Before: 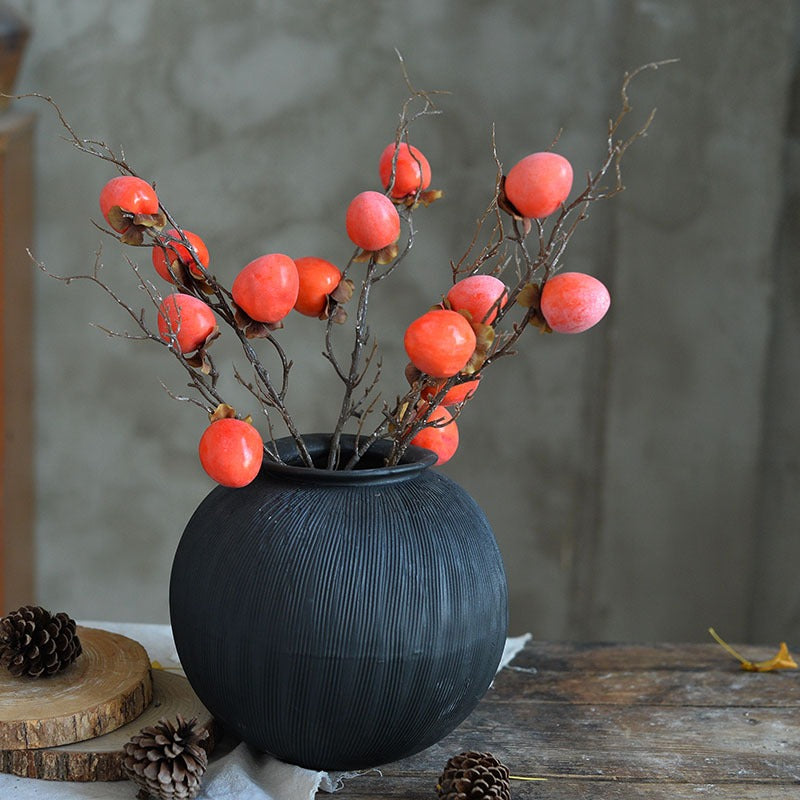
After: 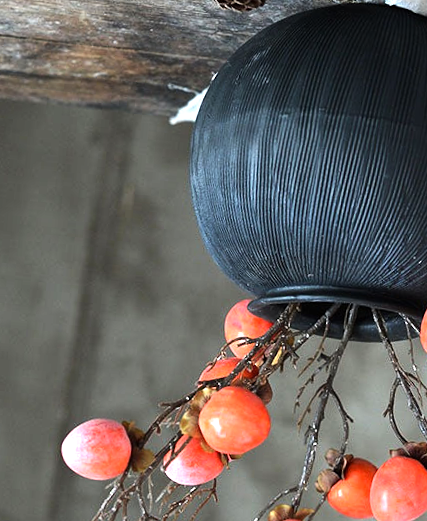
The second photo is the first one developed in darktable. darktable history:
orientation "rotate by 180 degrees": orientation rotate 180°
rotate and perspective: rotation 5.12°, automatic cropping off
tone equalizer "contrast tone curve: medium": -8 EV -0.75 EV, -7 EV -0.7 EV, -6 EV -0.6 EV, -5 EV -0.4 EV, -3 EV 0.4 EV, -2 EV 0.6 EV, -1 EV 0.7 EV, +0 EV 0.75 EV, edges refinement/feathering 500, mask exposure compensation -1.57 EV, preserve details no
exposure: exposure 0.485 EV
crop: left 17.835%, top 7.675%, right 32.881%, bottom 32.213%
